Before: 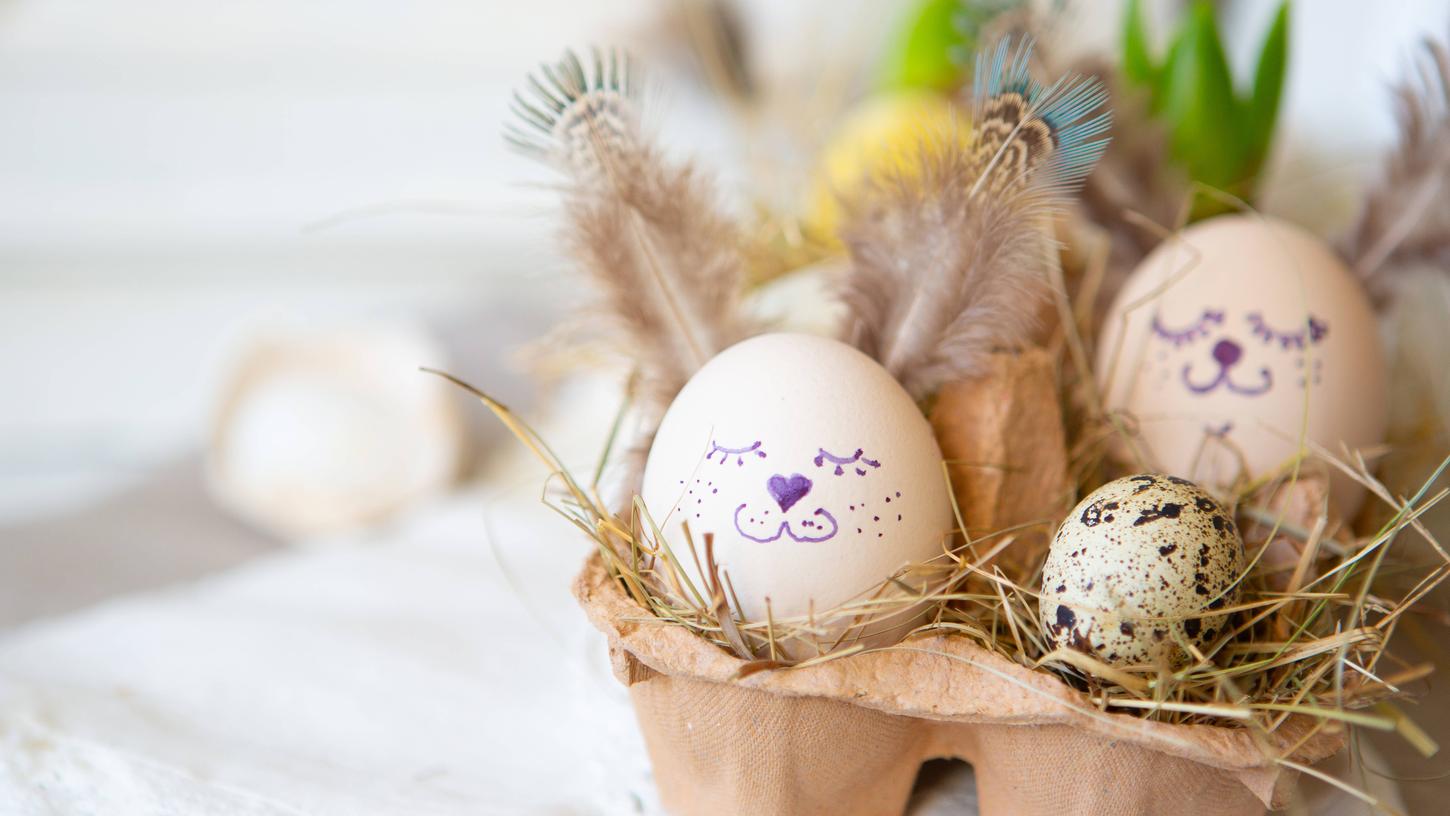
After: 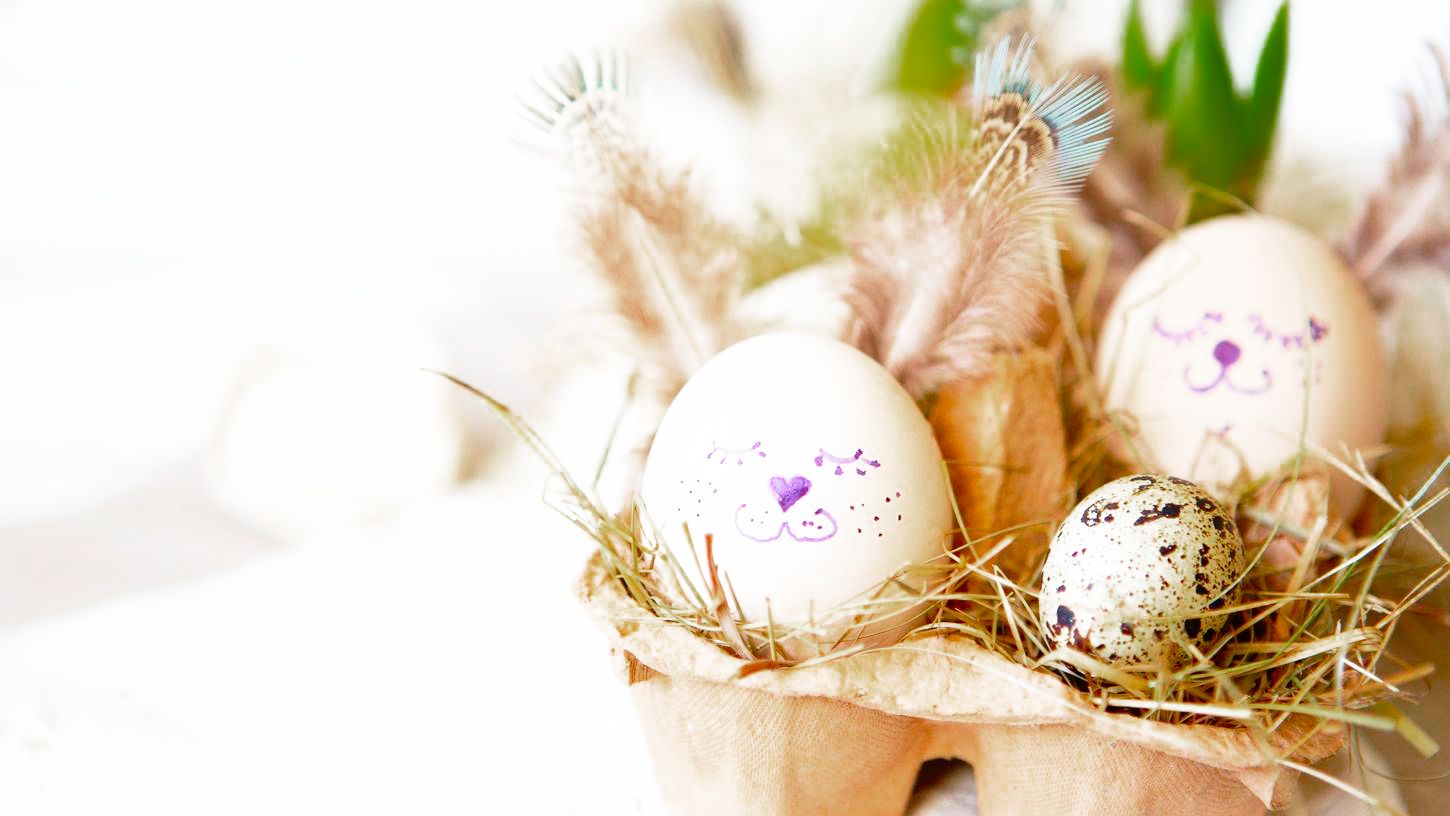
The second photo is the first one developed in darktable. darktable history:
base curve: curves: ch0 [(0, 0) (0.012, 0.01) (0.073, 0.168) (0.31, 0.711) (0.645, 0.957) (1, 1)], preserve colors none
color zones: curves: ch0 [(0, 0.48) (0.209, 0.398) (0.305, 0.332) (0.429, 0.493) (0.571, 0.5) (0.714, 0.5) (0.857, 0.5) (1, 0.48)]; ch1 [(0, 0.633) (0.143, 0.586) (0.286, 0.489) (0.429, 0.448) (0.571, 0.31) (0.714, 0.335) (0.857, 0.492) (1, 0.633)]; ch2 [(0, 0.448) (0.143, 0.498) (0.286, 0.5) (0.429, 0.5) (0.571, 0.5) (0.714, 0.5) (0.857, 0.5) (1, 0.448)]
